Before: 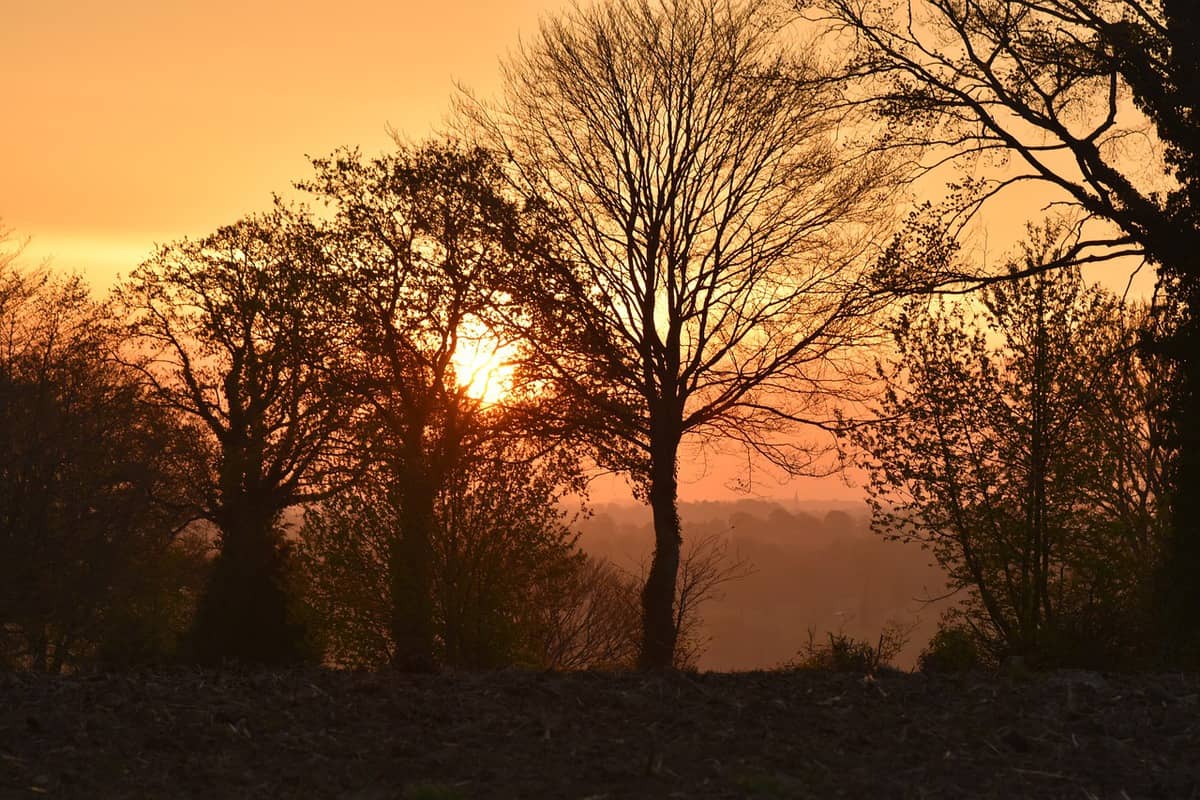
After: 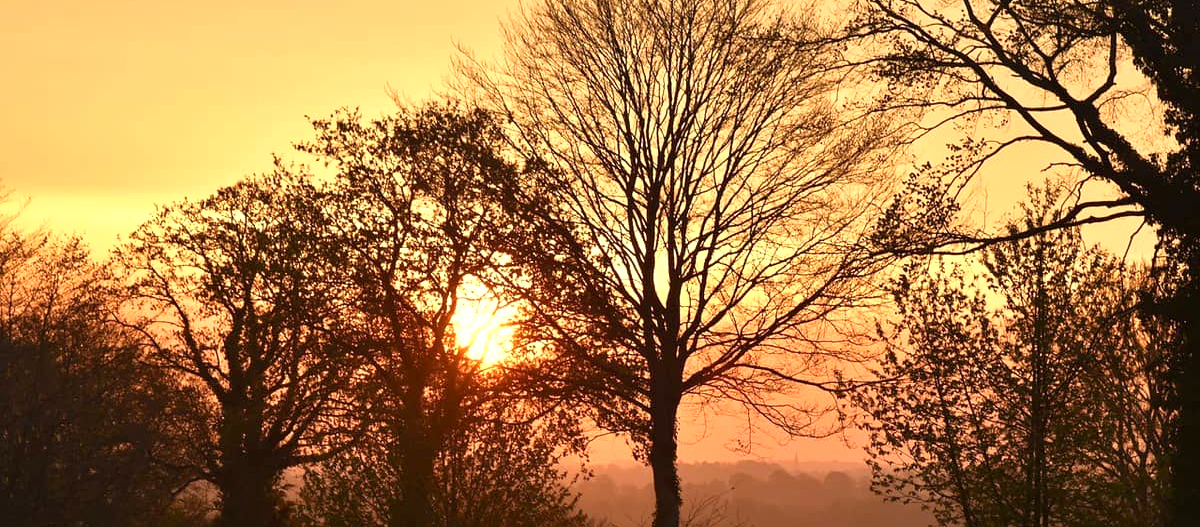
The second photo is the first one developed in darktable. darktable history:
shadows and highlights: radius 333.43, shadows 63.16, highlights 5.74, compress 87.98%, soften with gaussian
crop and rotate: top 4.95%, bottom 29.062%
exposure: black level correction 0.001, exposure 0.499 EV, compensate exposure bias true, compensate highlight preservation false
